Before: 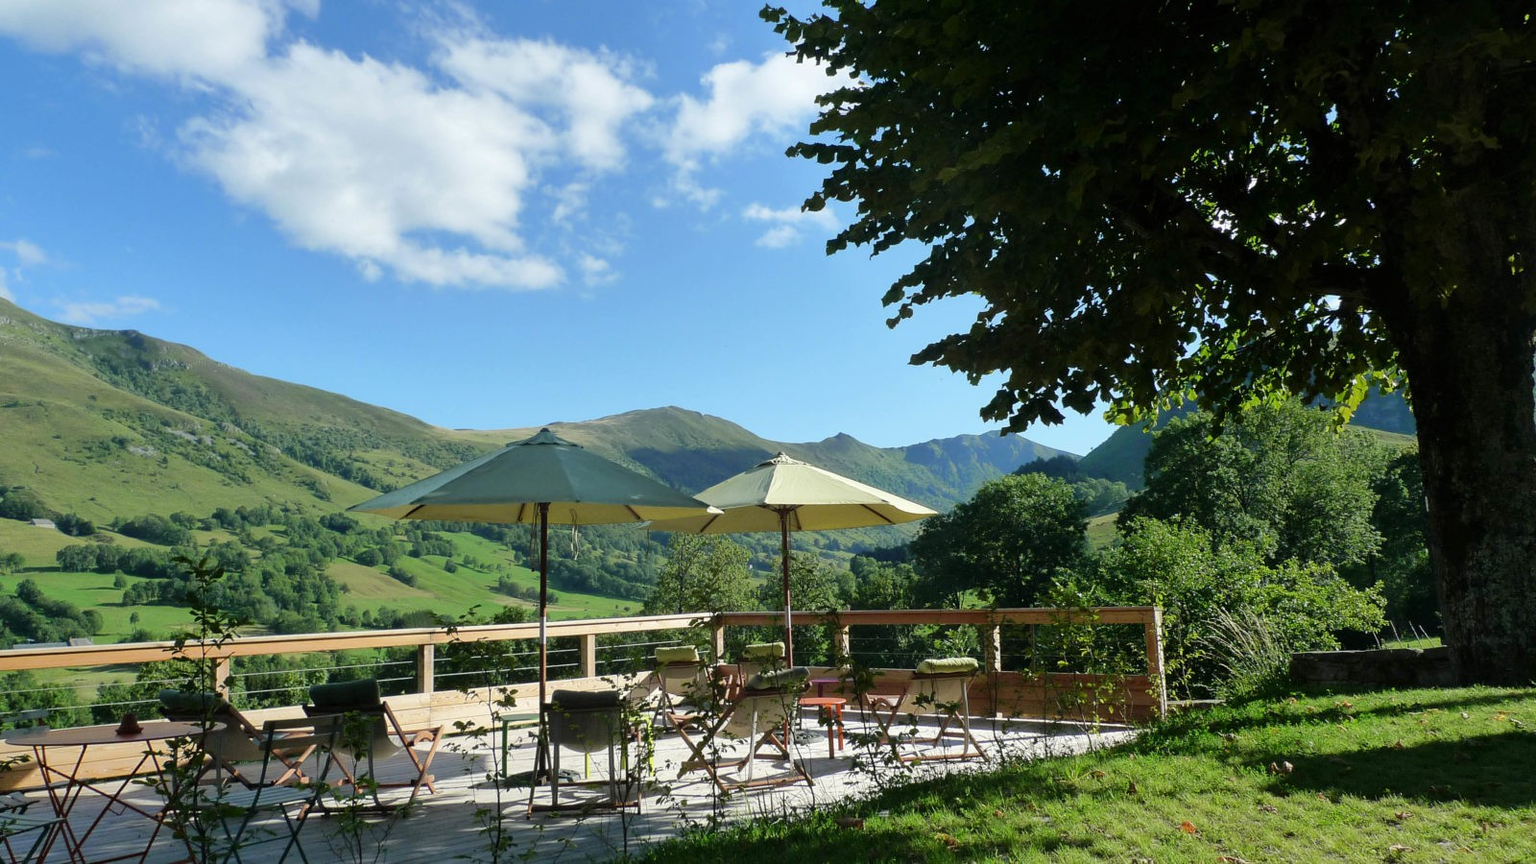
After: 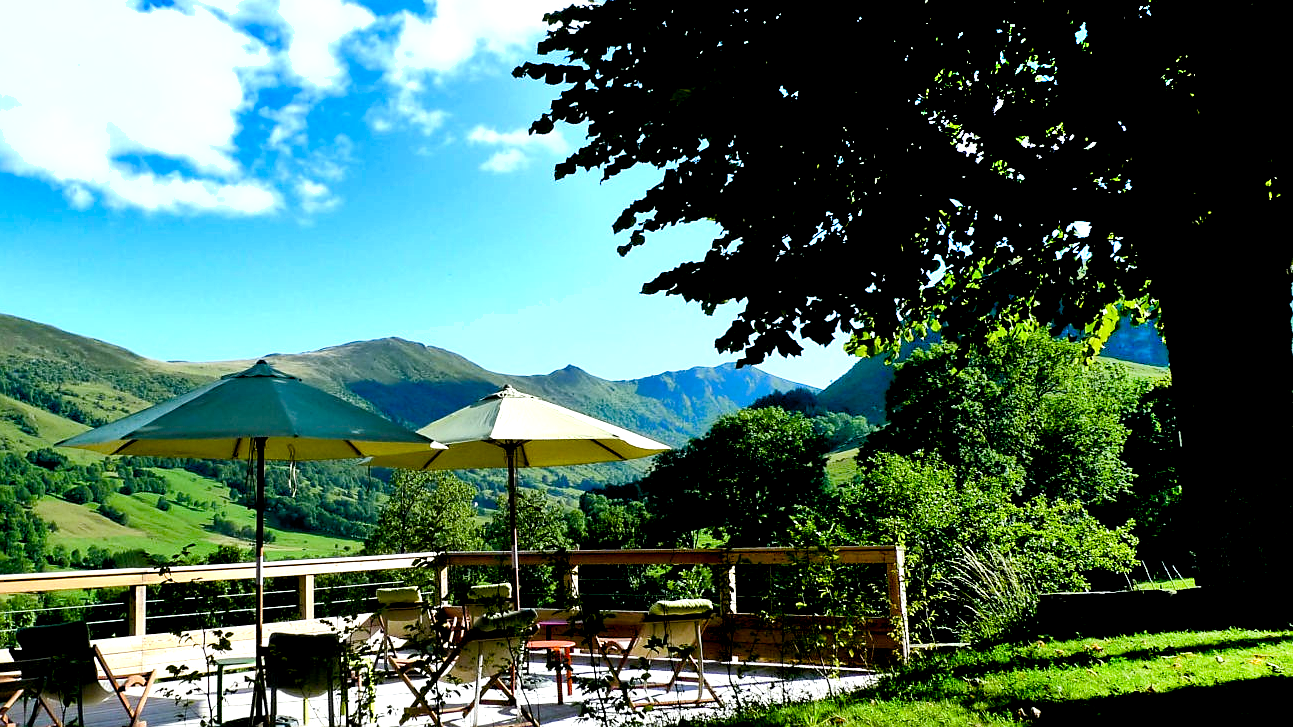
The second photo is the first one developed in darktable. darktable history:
white balance: red 0.983, blue 1.036
shadows and highlights: soften with gaussian
crop: left 19.159%, top 9.58%, bottom 9.58%
contrast brightness saturation: contrast 0.04, saturation 0.16
sharpen: radius 1.458, amount 0.398, threshold 1.271
tone equalizer: -8 EV -0.75 EV, -7 EV -0.7 EV, -6 EV -0.6 EV, -5 EV -0.4 EV, -3 EV 0.4 EV, -2 EV 0.6 EV, -1 EV 0.7 EV, +0 EV 0.75 EV, edges refinement/feathering 500, mask exposure compensation -1.57 EV, preserve details no
exposure: exposure -0.116 EV, compensate exposure bias true, compensate highlight preservation false
color balance rgb: shadows lift › luminance -9.41%, highlights gain › luminance 17.6%, global offset › luminance -1.45%, perceptual saturation grading › highlights -17.77%, perceptual saturation grading › mid-tones 33.1%, perceptual saturation grading › shadows 50.52%, global vibrance 24.22%
